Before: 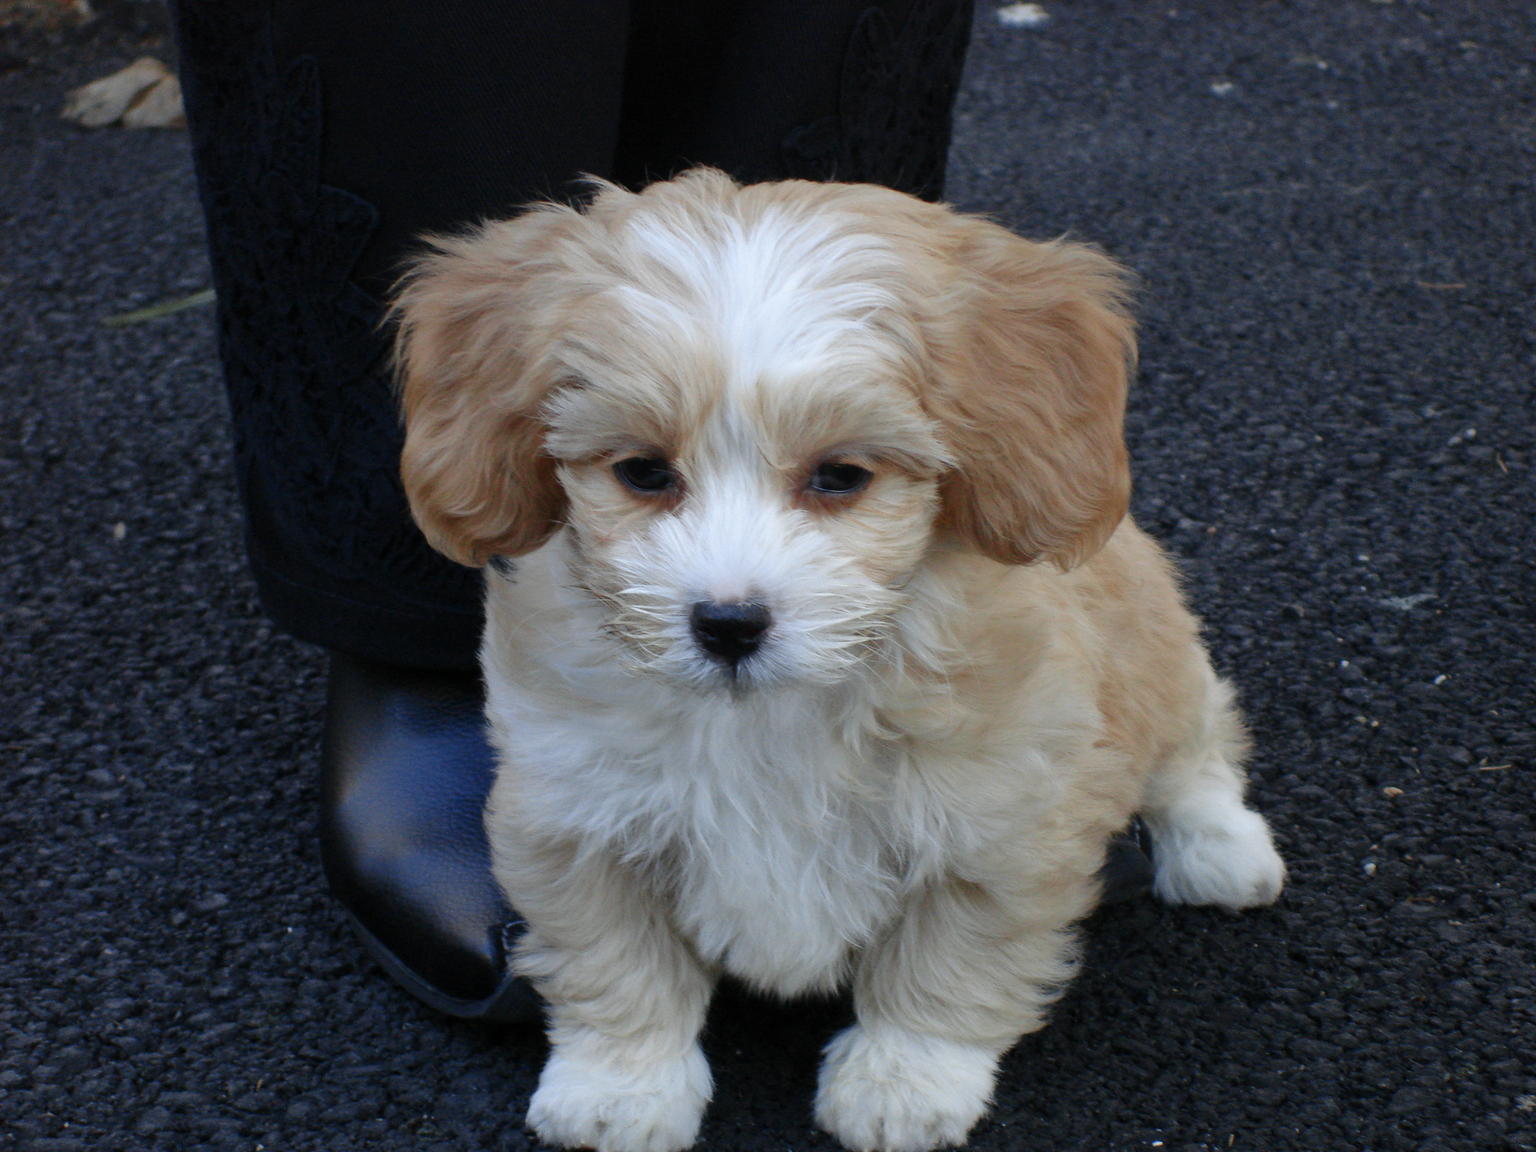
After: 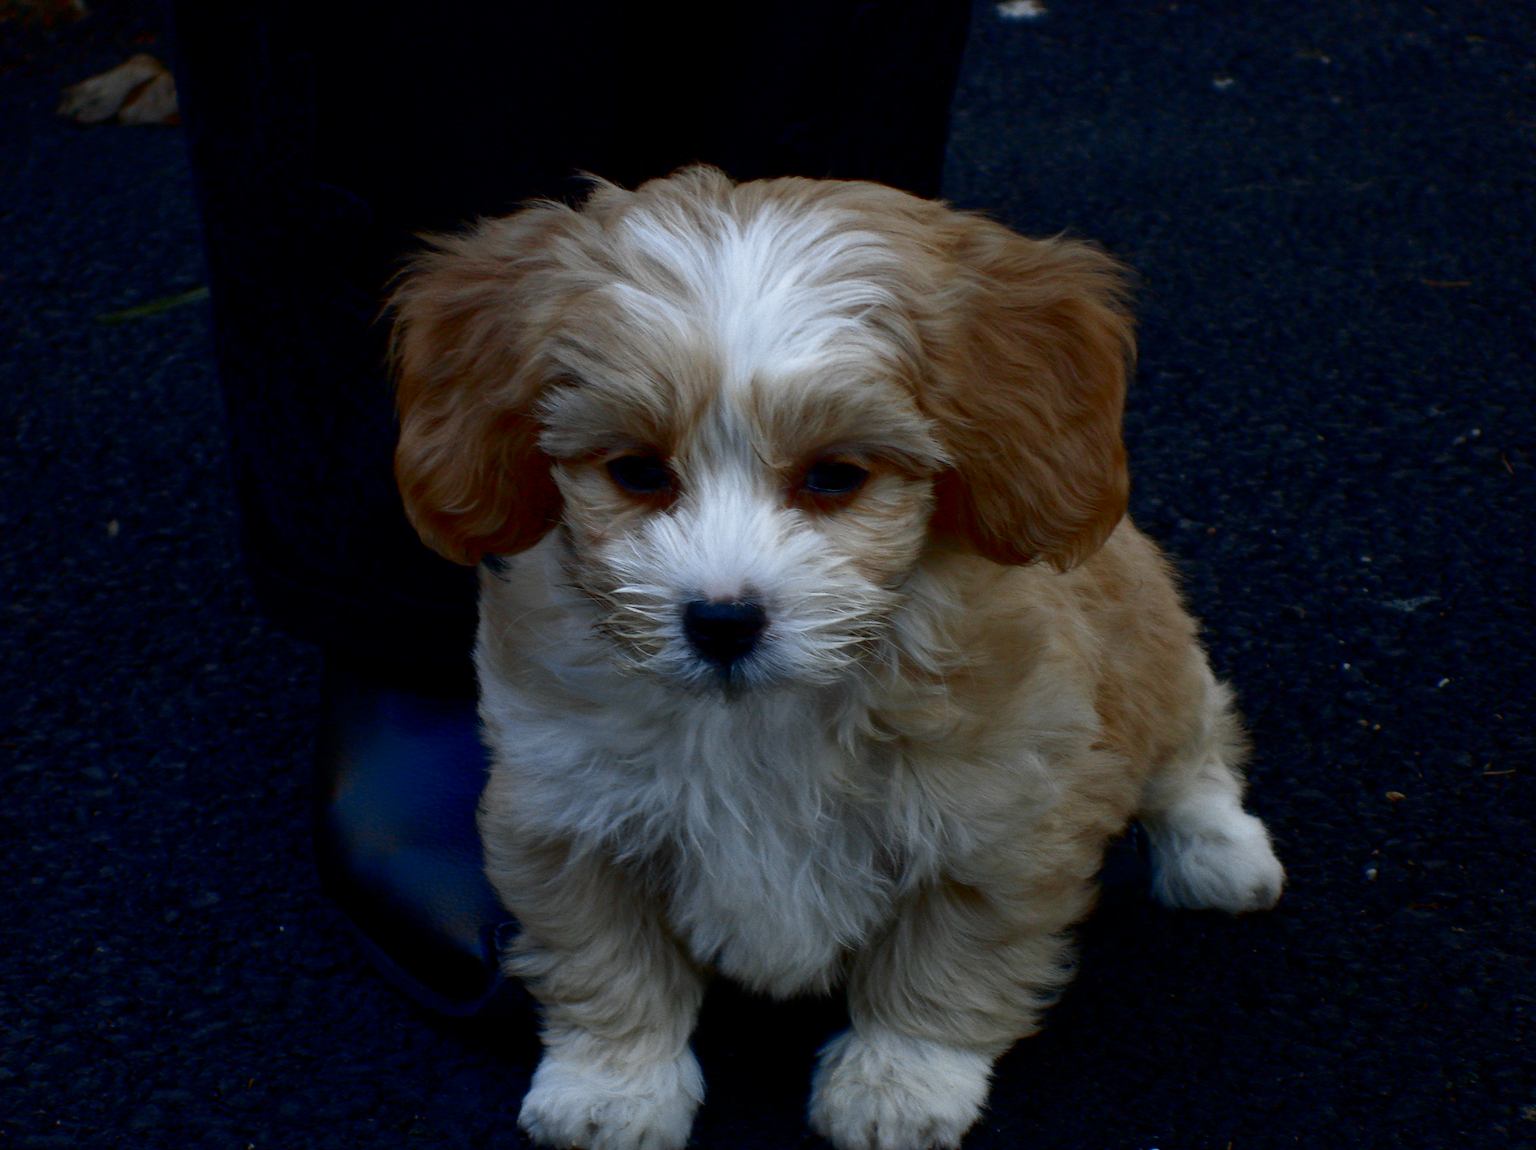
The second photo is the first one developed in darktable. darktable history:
contrast brightness saturation: contrast 0.09, brightness -0.59, saturation 0.17
rotate and perspective: rotation 0.192°, lens shift (horizontal) -0.015, crop left 0.005, crop right 0.996, crop top 0.006, crop bottom 0.99
